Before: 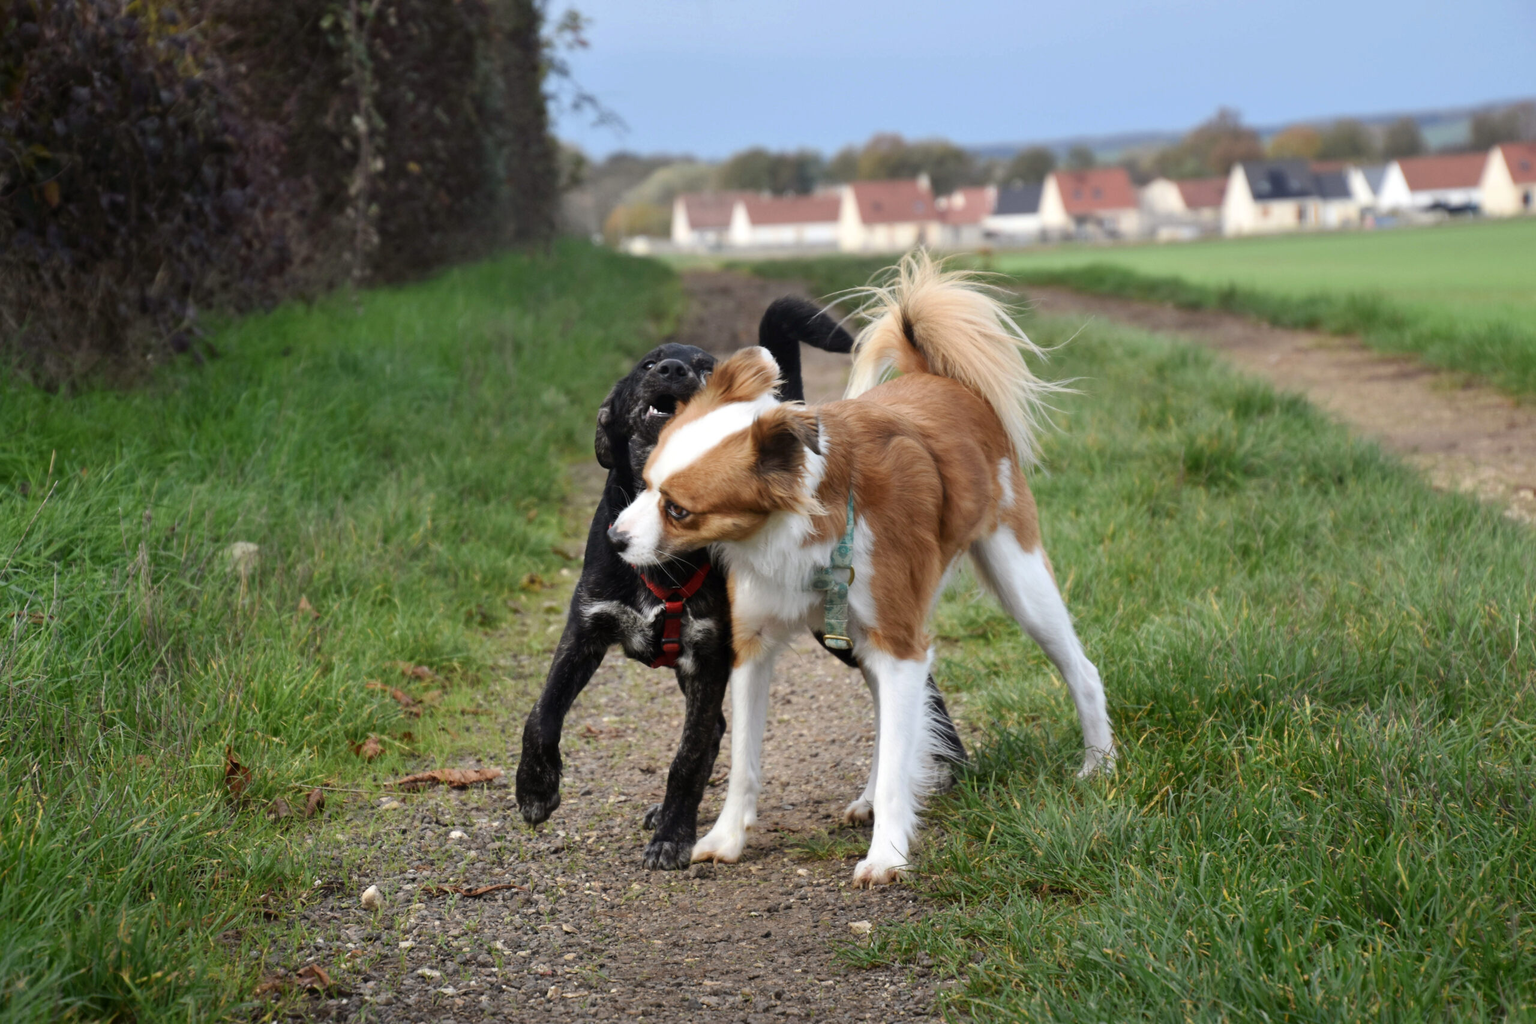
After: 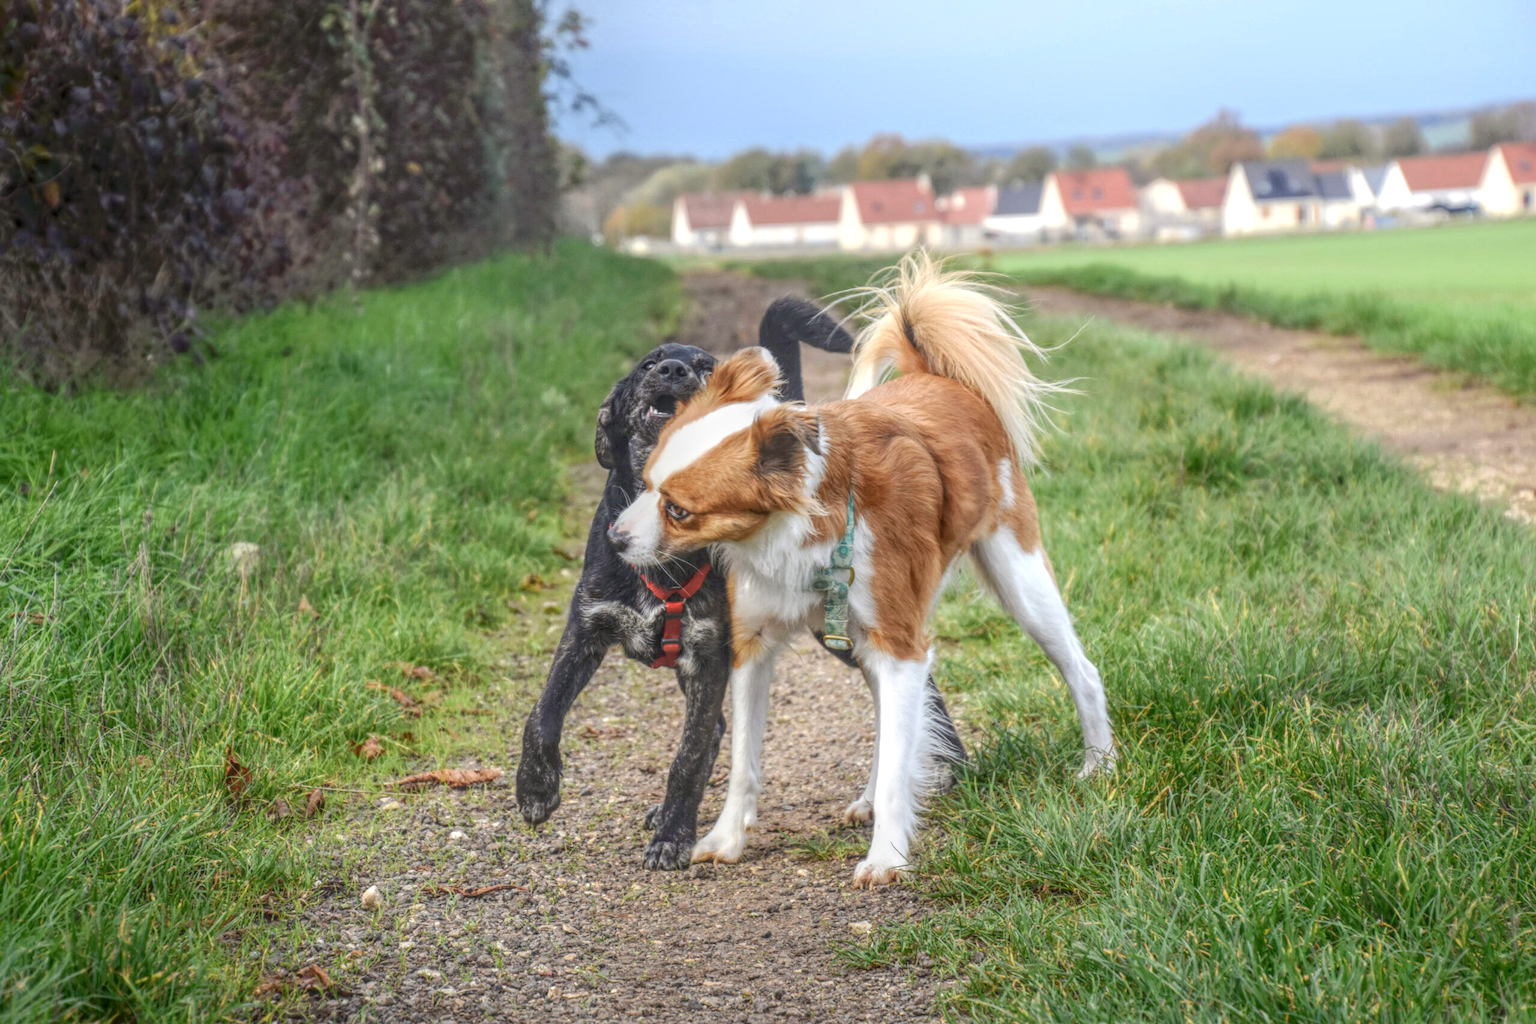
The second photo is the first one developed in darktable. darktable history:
color balance rgb: shadows lift › chroma 1.88%, shadows lift › hue 261.55°, perceptual saturation grading › global saturation 0.594%, perceptual brilliance grading › highlights 2.636%, contrast -20.403%
shadows and highlights: shadows -25.76, highlights 49.42, highlights color adjustment 89.81%, soften with gaussian
exposure: black level correction 0, exposure 0.691 EV, compensate highlight preservation false
local contrast: highlights 20%, shadows 31%, detail 200%, midtone range 0.2
tone equalizer: edges refinement/feathering 500, mask exposure compensation -1.57 EV, preserve details no
